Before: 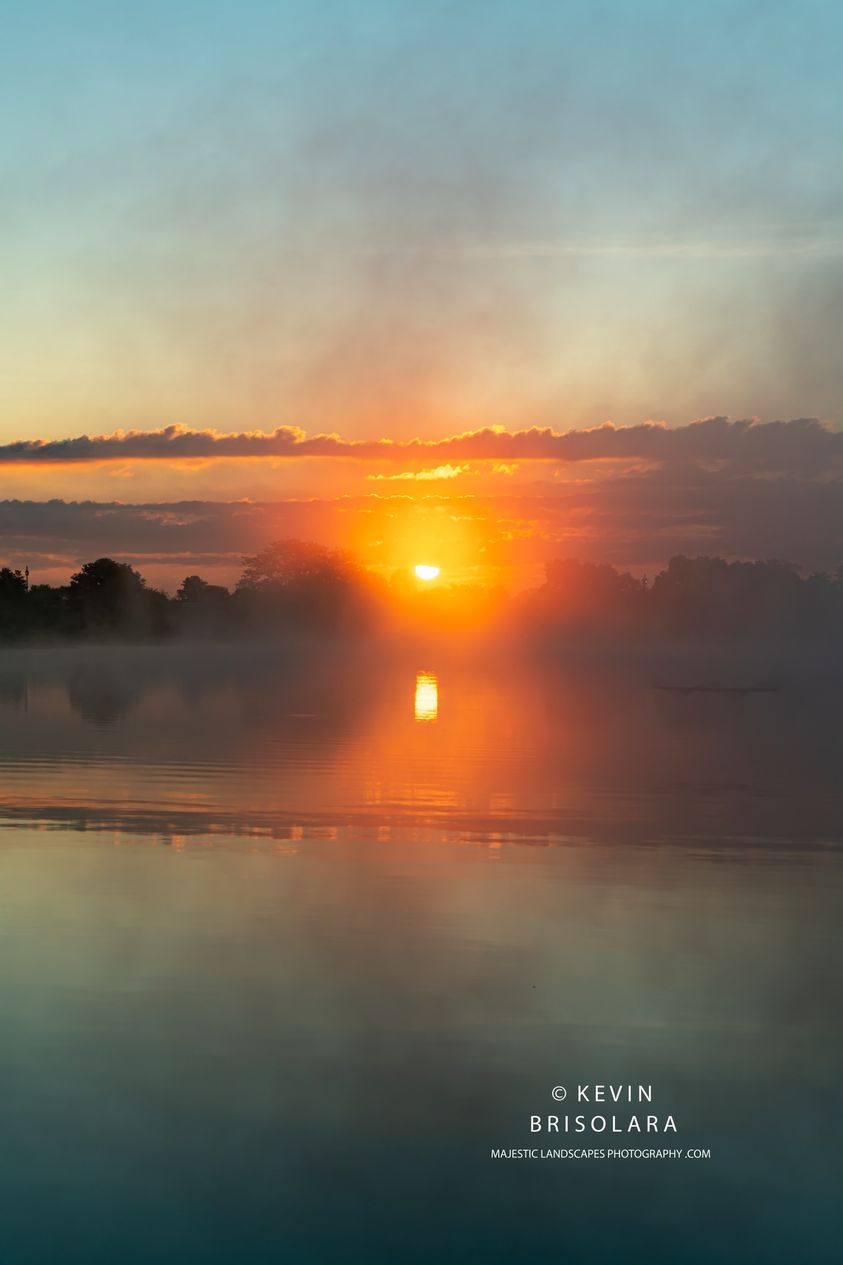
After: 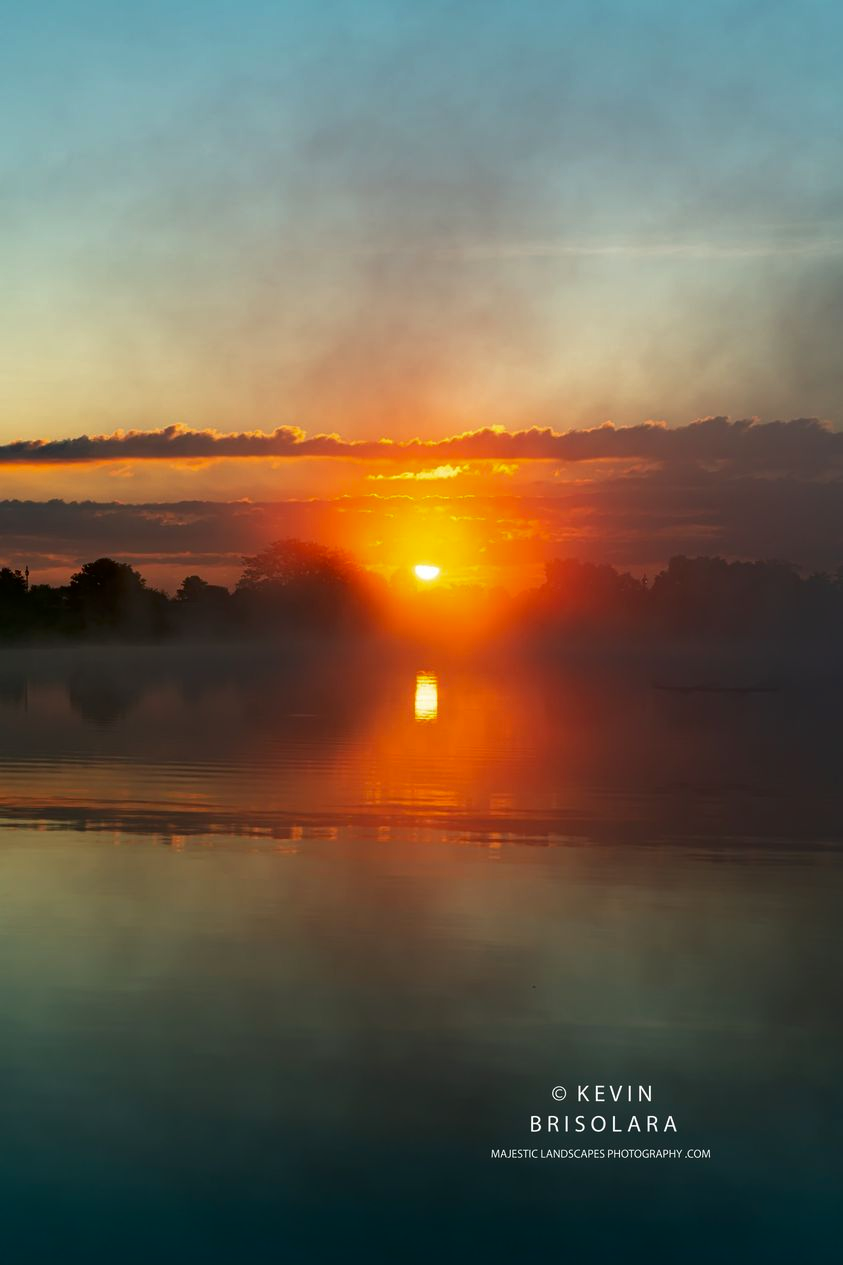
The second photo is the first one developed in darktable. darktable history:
contrast brightness saturation: contrast 0.065, brightness -0.15, saturation 0.119
